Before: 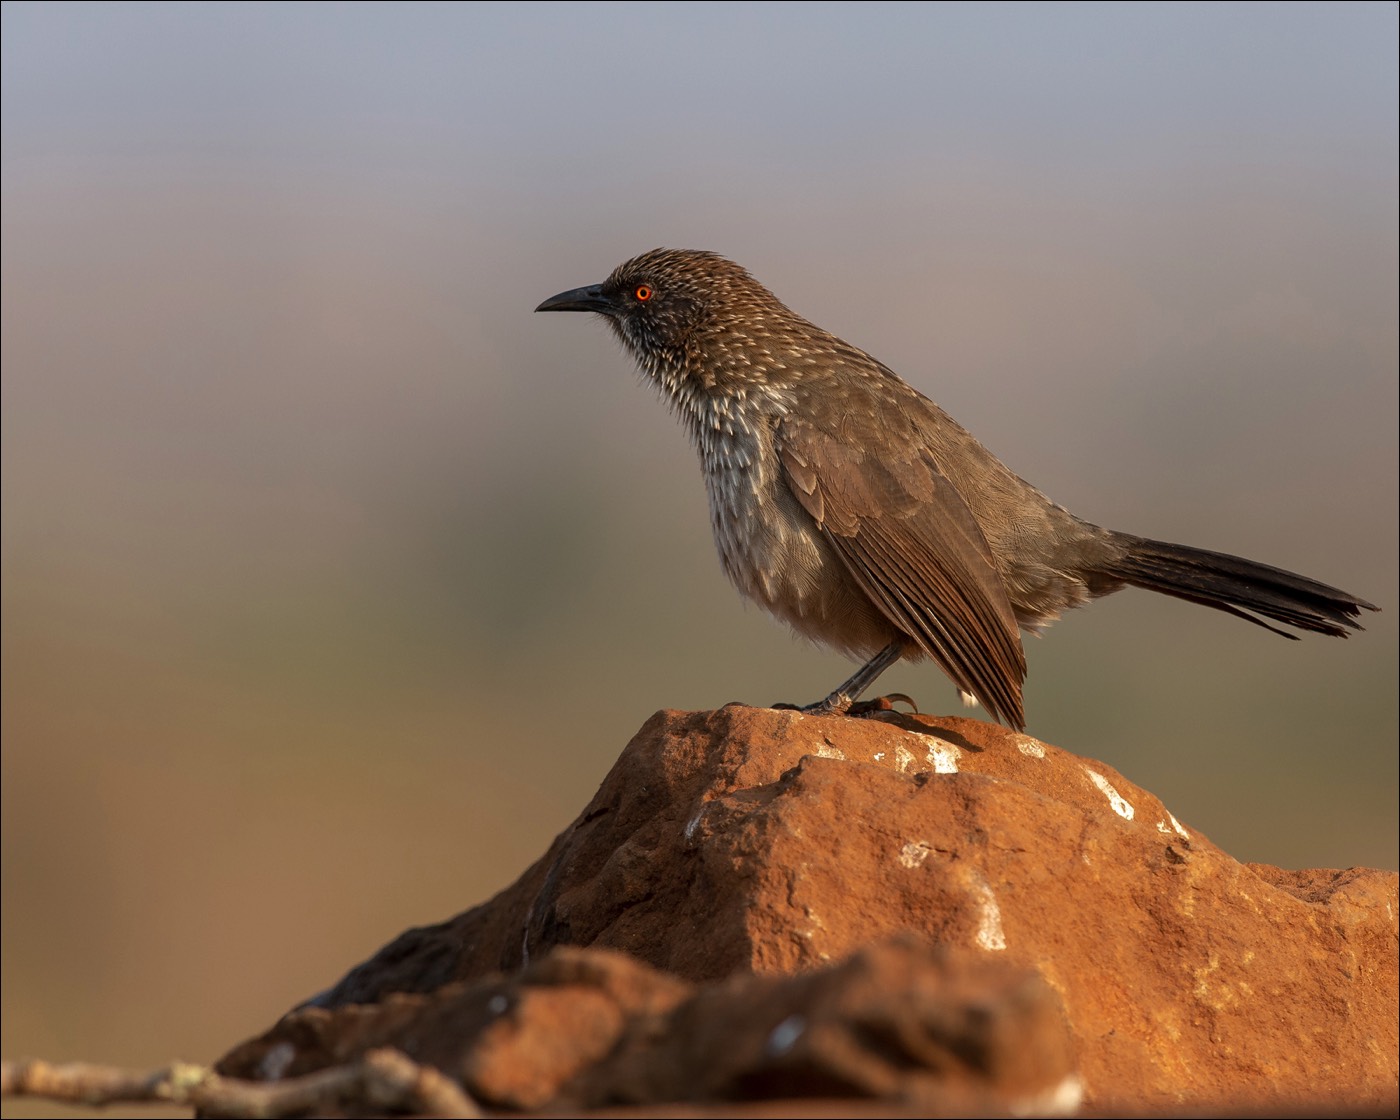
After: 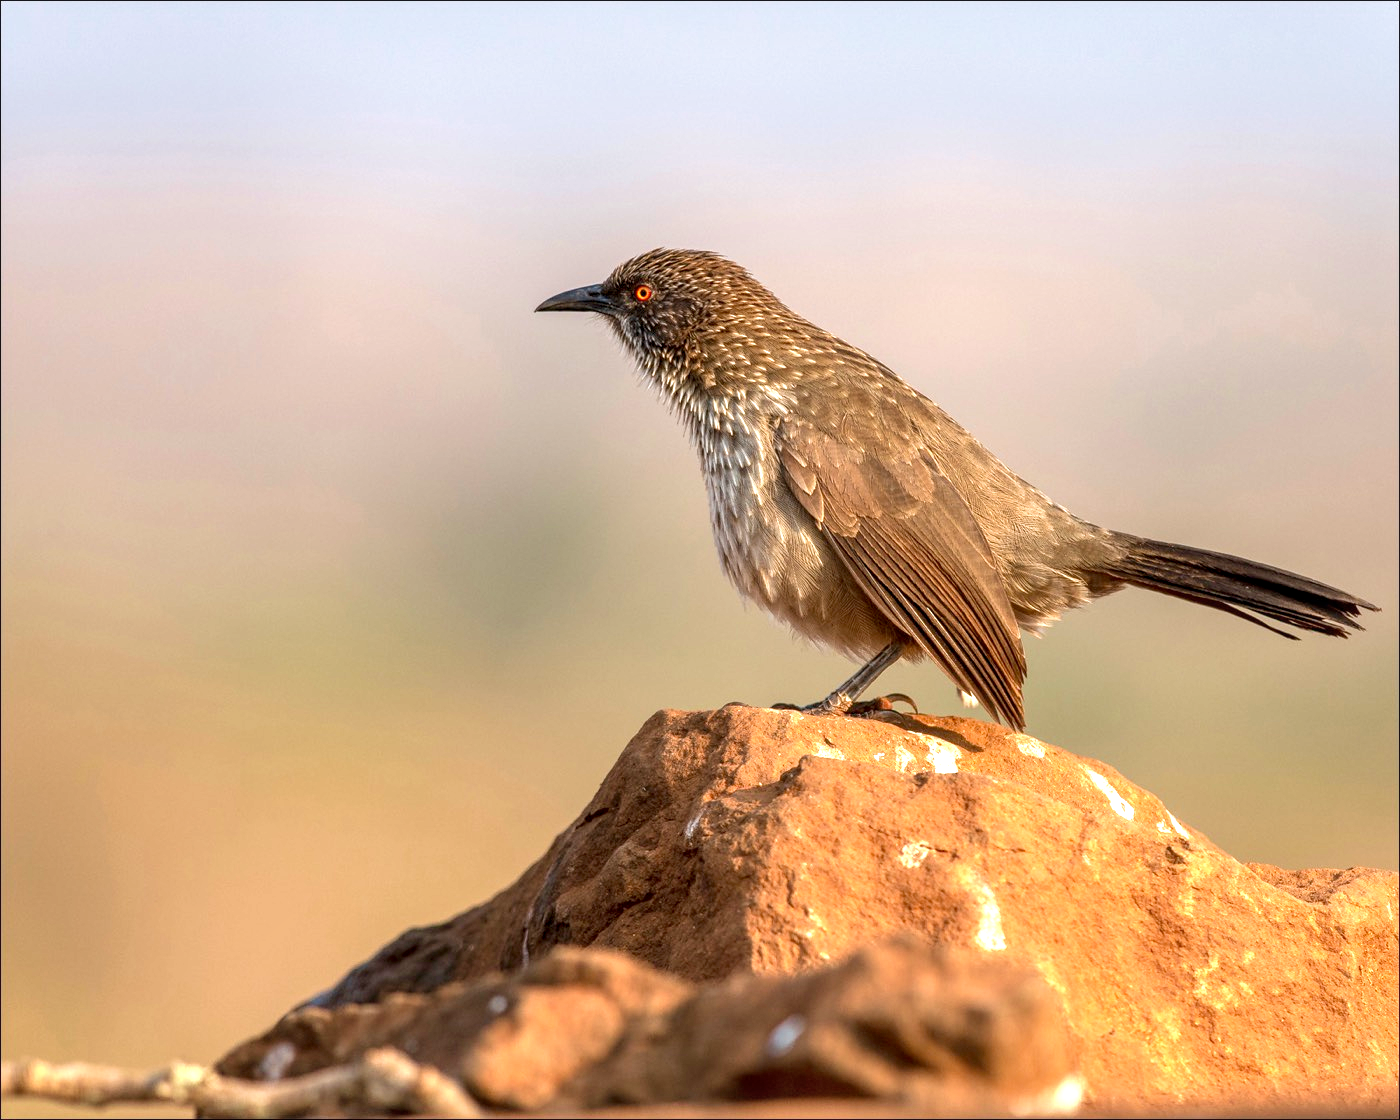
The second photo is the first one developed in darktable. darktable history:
velvia: on, module defaults
exposure: black level correction 0, exposure 1.2 EV, compensate exposure bias true, compensate highlight preservation false
local contrast: on, module defaults
